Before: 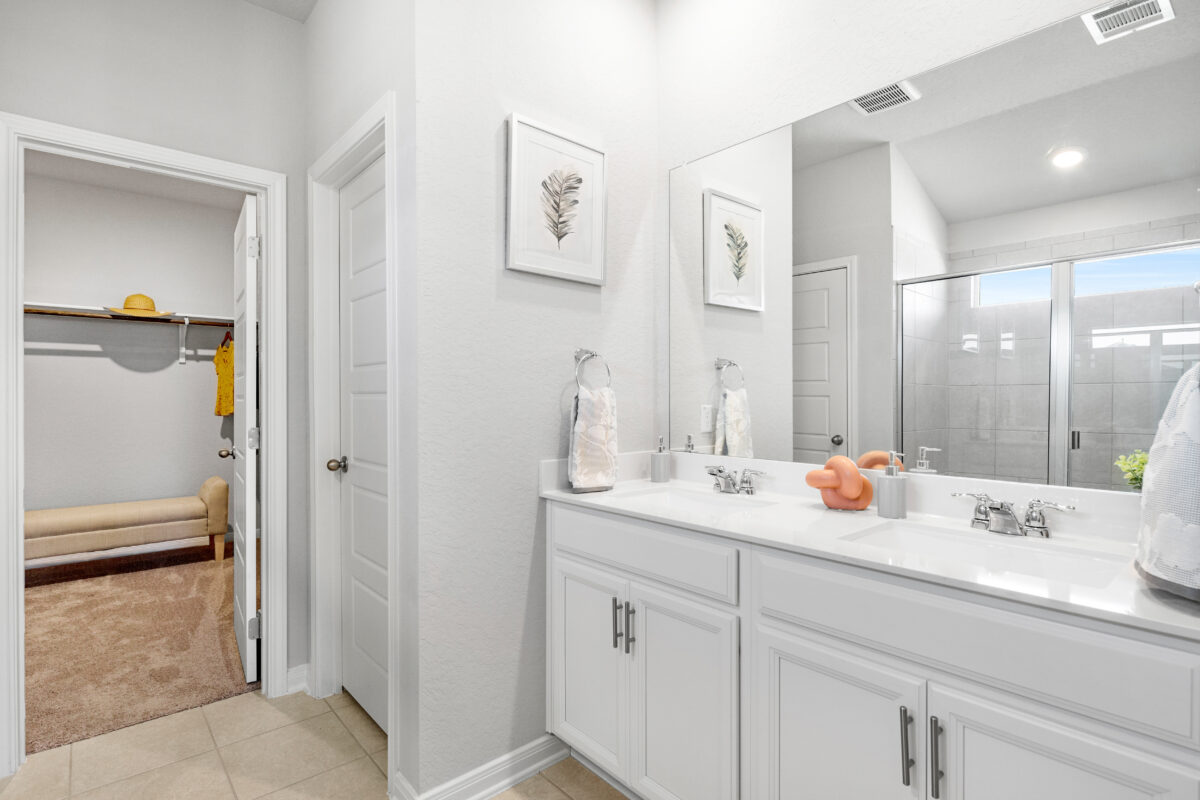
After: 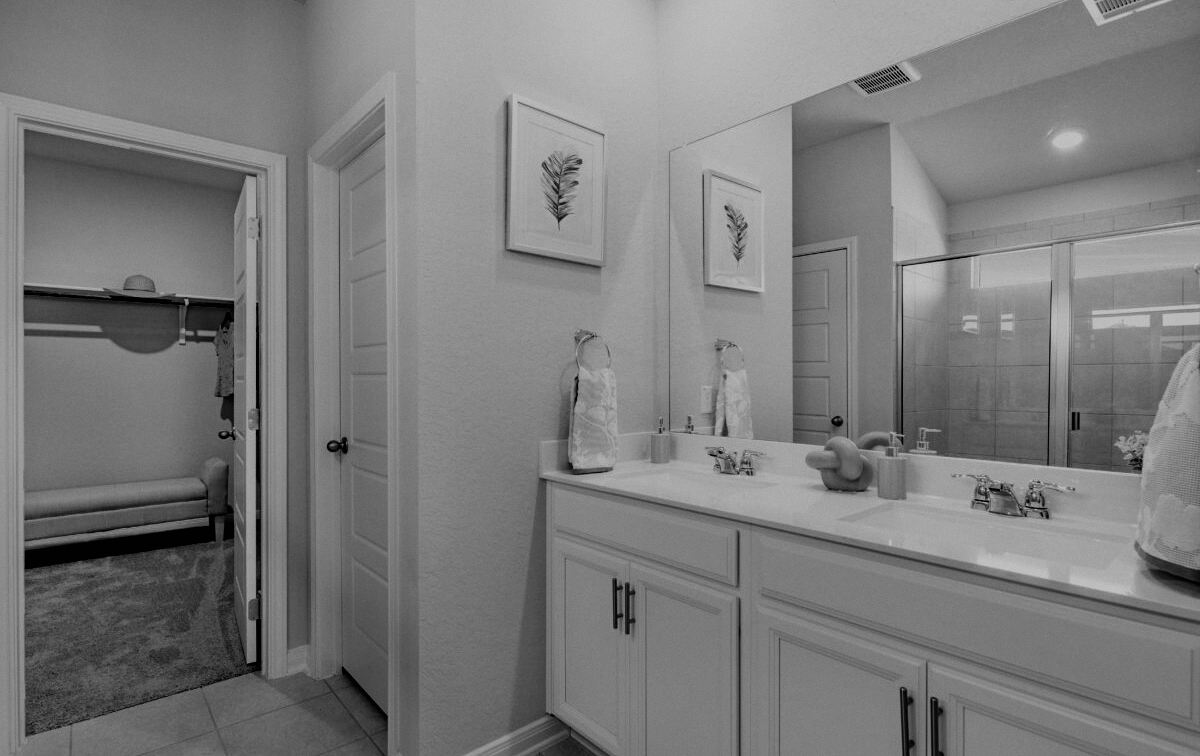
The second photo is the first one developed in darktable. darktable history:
exposure: exposure -1.468 EV, compensate highlight preservation false
grain: coarseness 0.09 ISO, strength 10%
filmic rgb: black relative exposure -8.2 EV, white relative exposure 2.2 EV, threshold 3 EV, hardness 7.11, latitude 85.74%, contrast 1.696, highlights saturation mix -4%, shadows ↔ highlights balance -2.69%, preserve chrominance no, color science v5 (2021), contrast in shadows safe, contrast in highlights safe, enable highlight reconstruction true
crop and rotate: top 2.479%, bottom 3.018%
monochrome: on, module defaults
